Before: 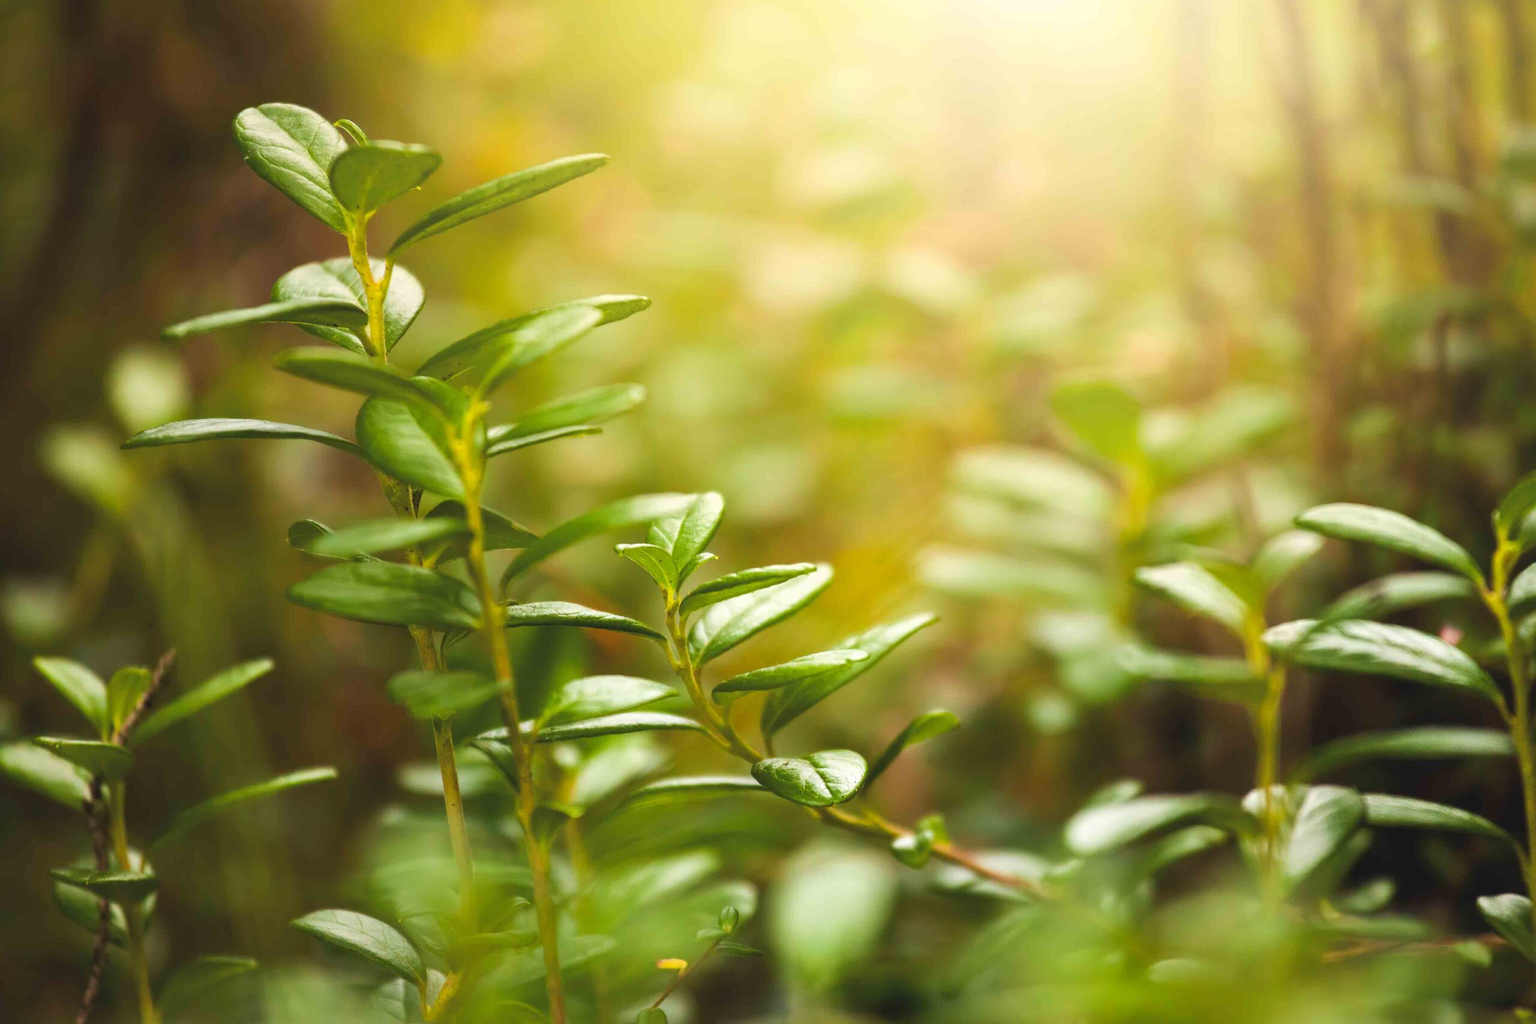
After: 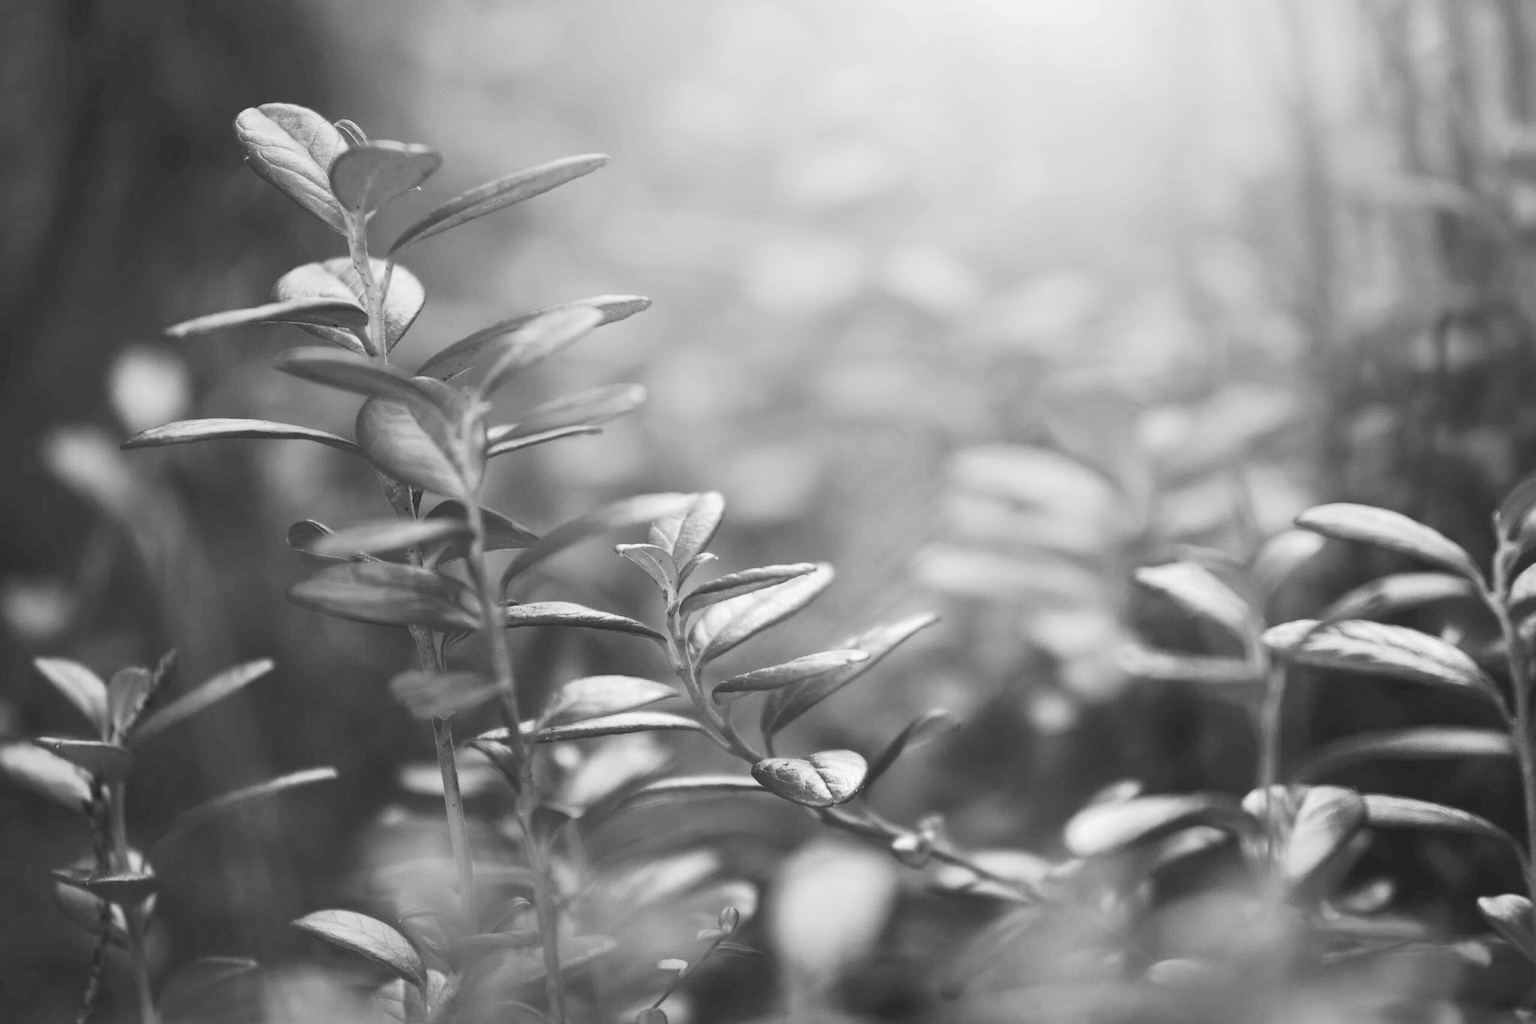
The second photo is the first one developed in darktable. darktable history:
tone curve: curves: ch0 [(0, 0) (0.003, 0.026) (0.011, 0.03) (0.025, 0.047) (0.044, 0.082) (0.069, 0.119) (0.1, 0.157) (0.136, 0.19) (0.177, 0.231) (0.224, 0.27) (0.277, 0.318) (0.335, 0.383) (0.399, 0.456) (0.468, 0.532) (0.543, 0.618) (0.623, 0.71) (0.709, 0.786) (0.801, 0.851) (0.898, 0.908) (1, 1)], preserve colors none
color look up table: target L [86.7, 86.7, 87.41, 75.88, 67, 61.32, 49.24, 34.88, 21.25, 201, 72.94, 62.46, 59.41, 55.8, 51.22, 41.83, 49.64, 44, 51.22, 45.36, 43.19, 32.32, 33.46, 9.598, 14.2, 2.461, 90.24, 80.97, 83.12, 74.42, 67.74, 64.74, 62.08, 71.47, 63.98, 46.84, 57.09, 37.13, 40.73, 23.07, 21.7, 17.06, 94.45, 83.12, 77.34, 79.88, 53.68, 48.44, 5.065], target a [-0.002 ×4, 0 ×6, -0.001, 0, 0, 0.001, 0, 0.001, 0, 0, 0, 0.001, 0, 0, 0.001, 0, 0, 0, -0.001, -0.001, -0.002, -0.001, 0, 0, 0, -0.001, 0, 0, 0, 0.001, 0, 0, 0, -0.001, -0.001, -0.002, -0.001, 0, 0.001, 0, 0], target b [0.022 ×4, 0.002, 0.002, 0.001, 0.001, 0.001, -0.001, 0.002, 0.002, 0.002, -0.004, 0.001, -0.003, 0.001, 0.001, 0.001, -0.003, 0.001, -0.003, -0.003, -0.001, -0.001, 0.001, 0.001, 0.022, 0.023, 0.022, 0.002 ×5, 0.001, 0.002, -0.003, -0.003, 0.001, 0.001, 0.009, 0, 0.023, 0.002, 0.001, -0.002, 0.001, 0.001], num patches 49
